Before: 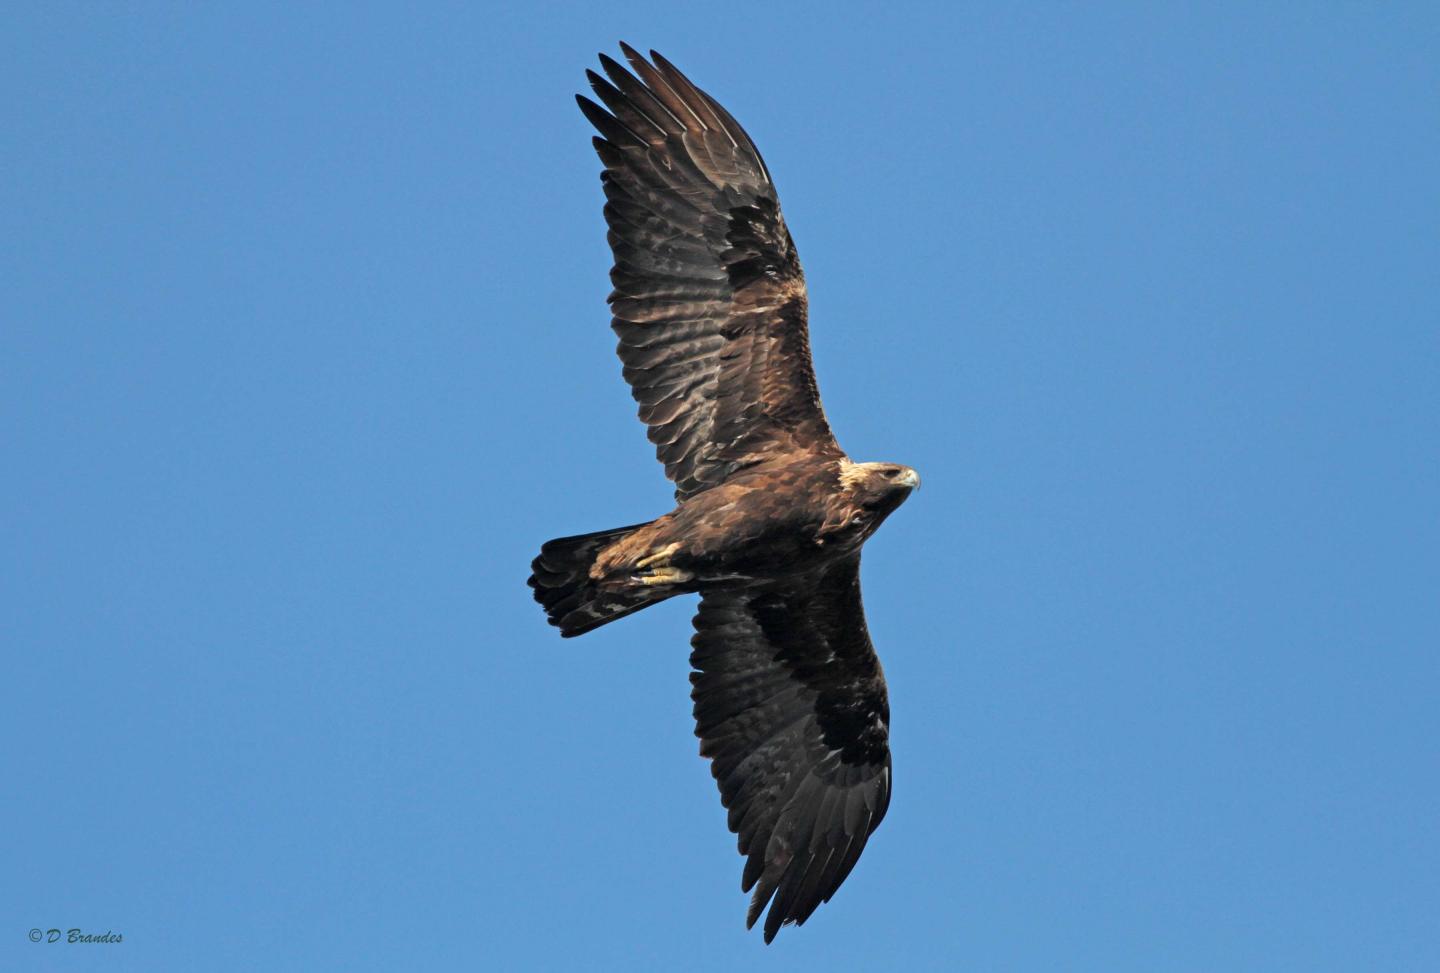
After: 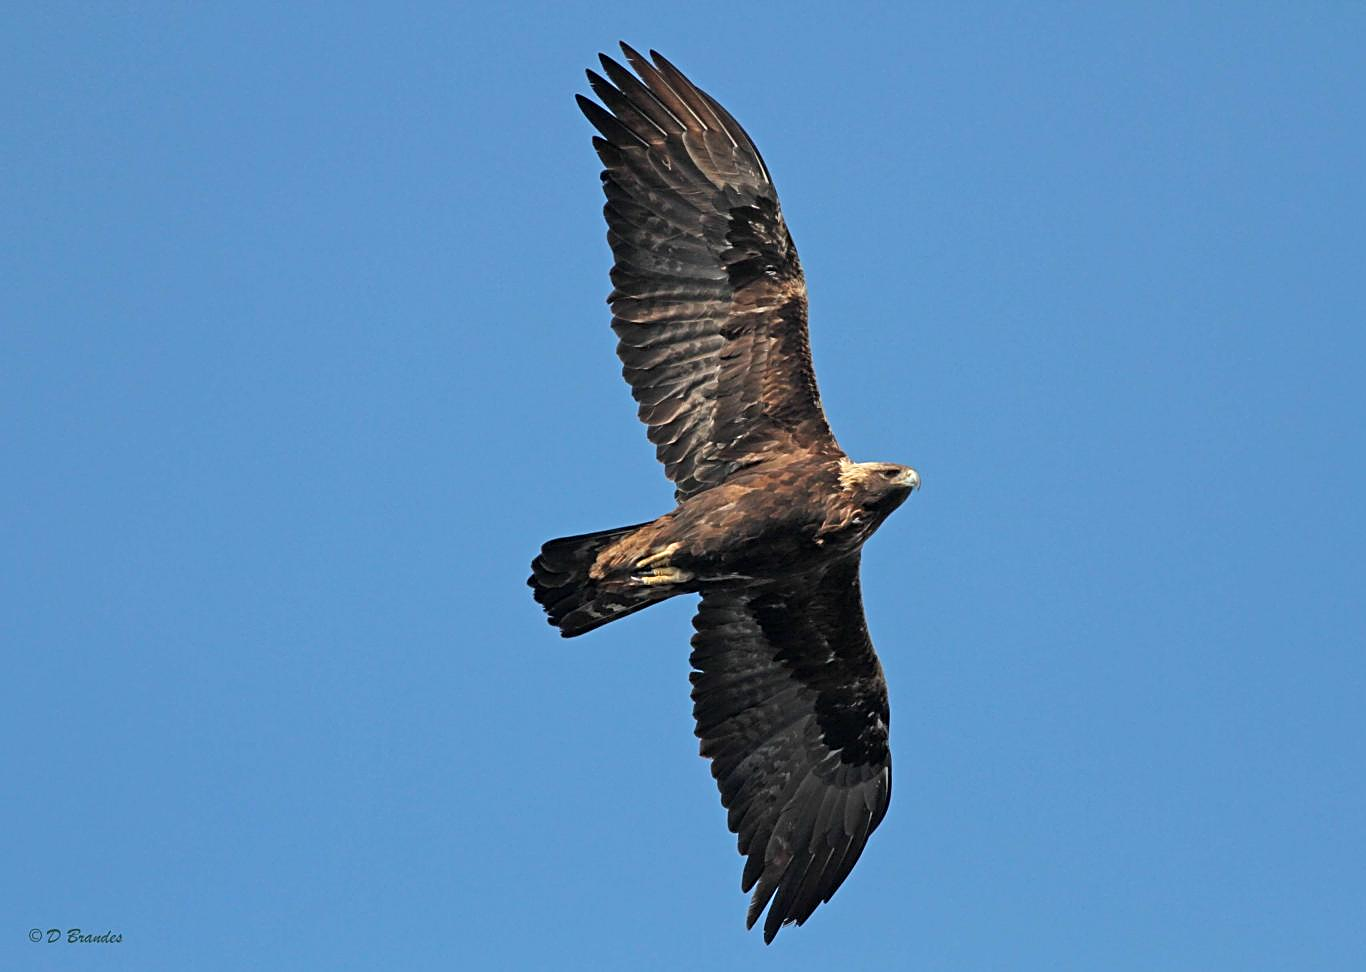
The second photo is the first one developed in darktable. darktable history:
sharpen: on, module defaults
crop and rotate: left 0%, right 5.076%
